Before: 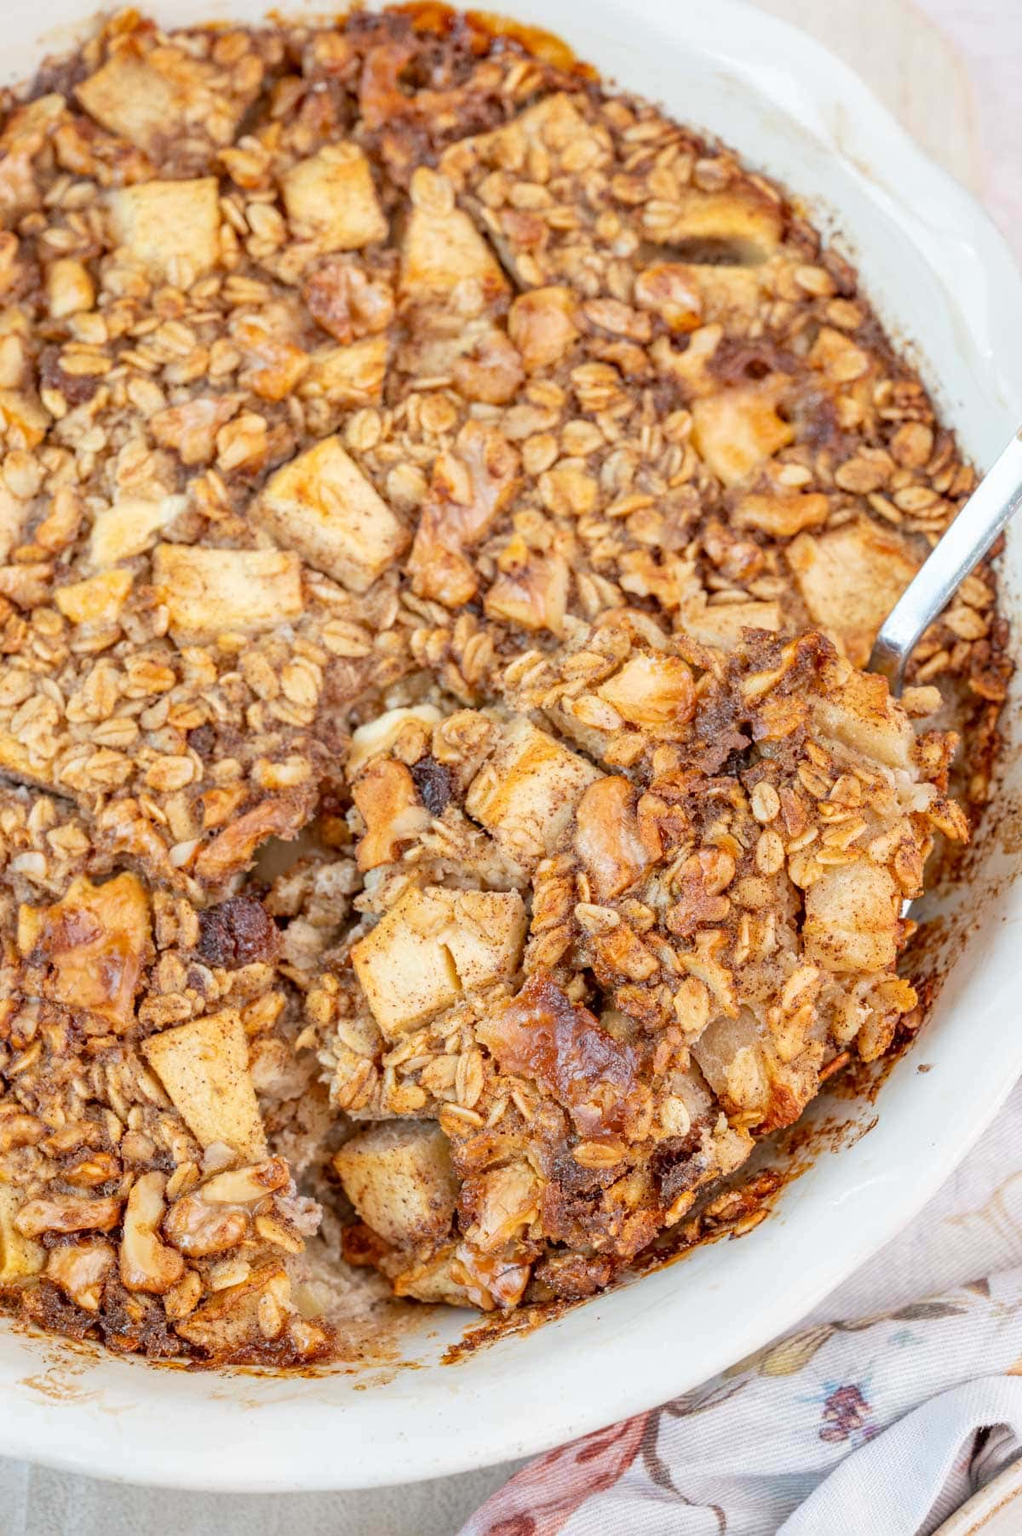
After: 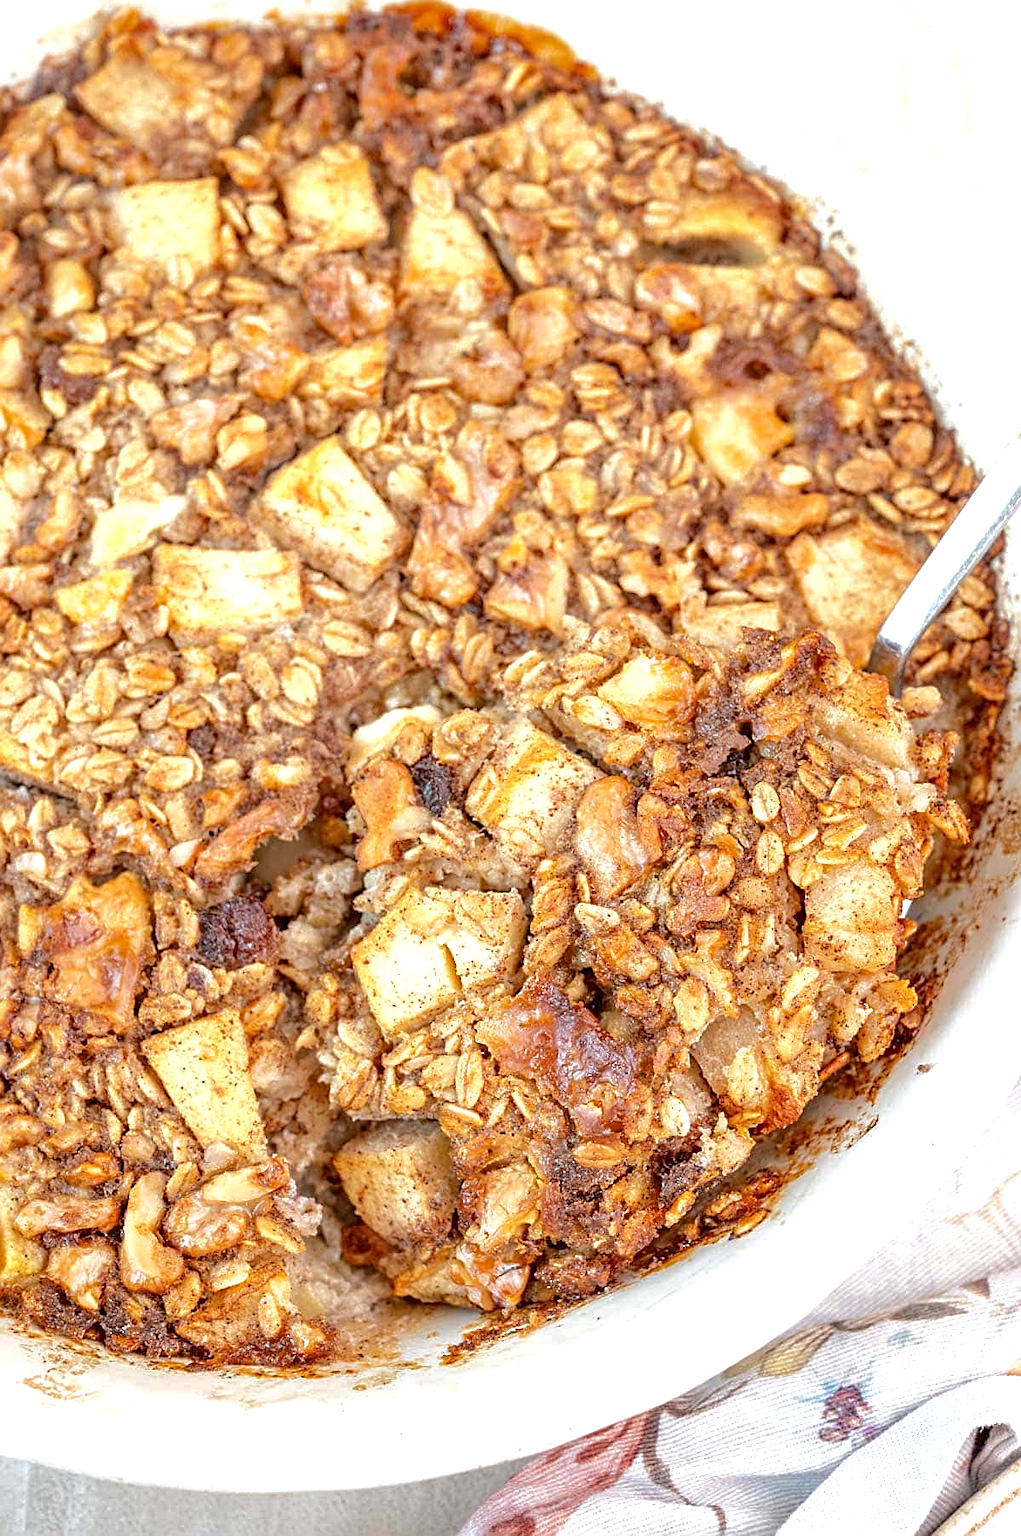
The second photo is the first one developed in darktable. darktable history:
rgb curve: curves: ch0 [(0, 0) (0.175, 0.154) (0.785, 0.663) (1, 1)]
sharpen: amount 0.575
exposure: exposure 0.566 EV, compensate highlight preservation false
